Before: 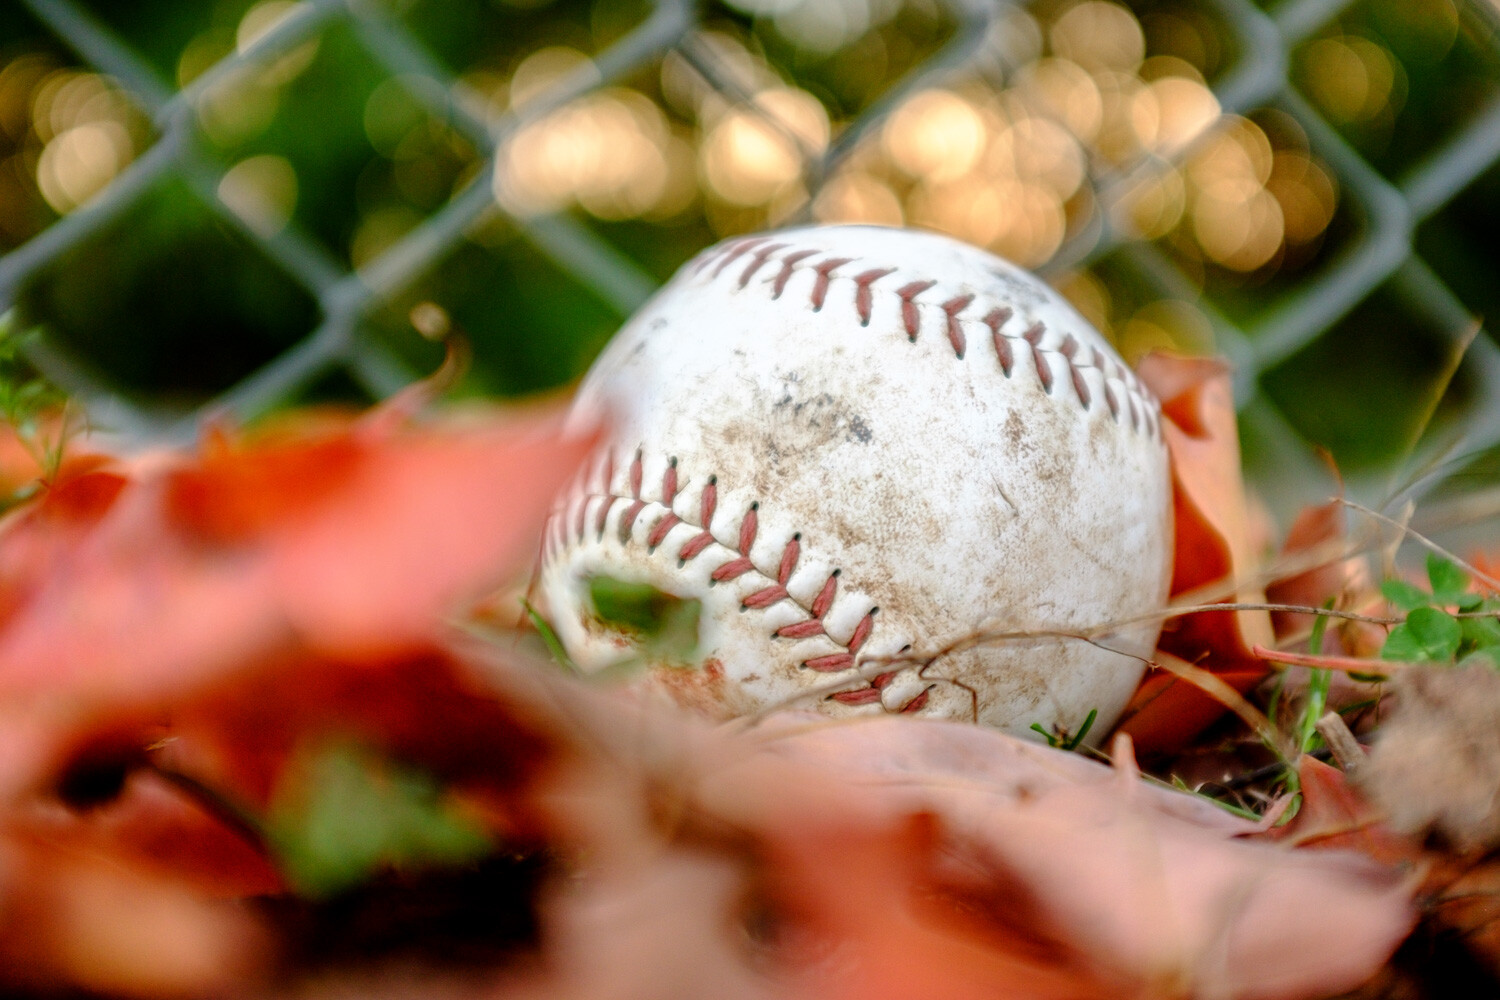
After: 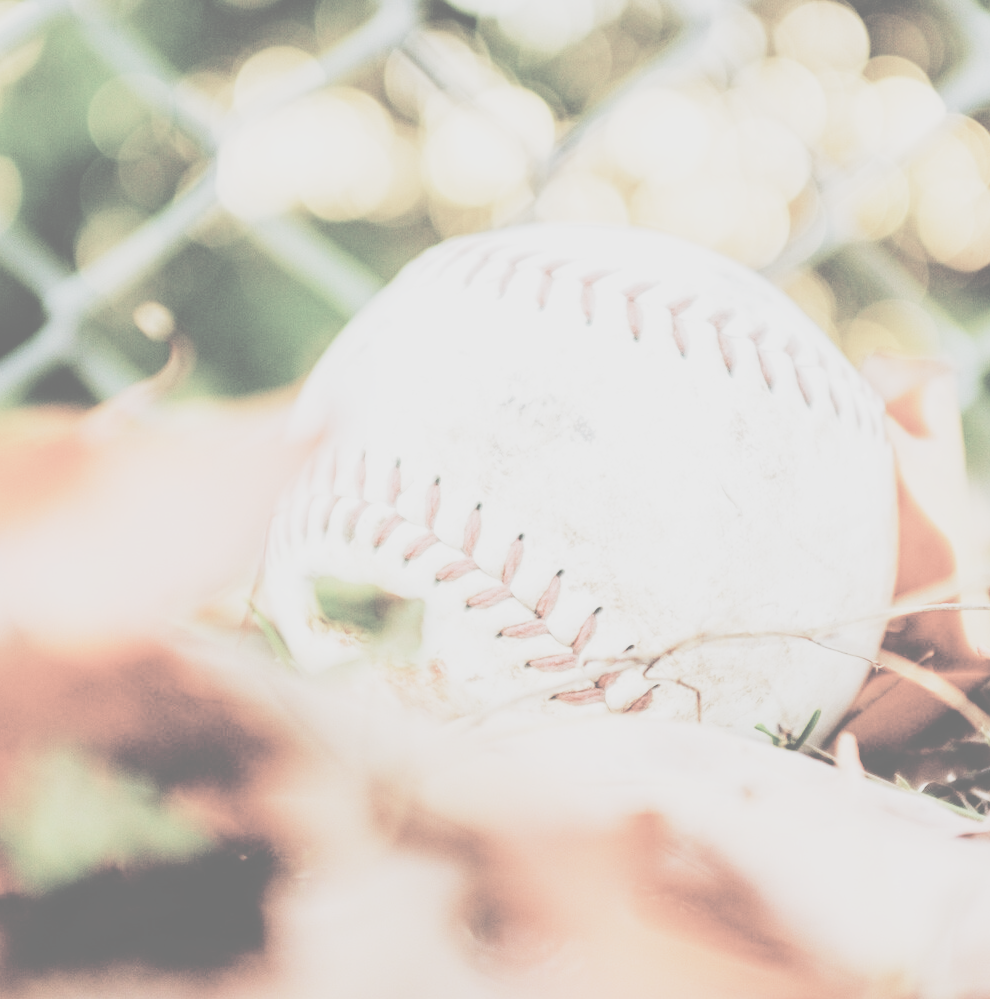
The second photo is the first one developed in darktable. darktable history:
contrast brightness saturation: contrast -0.32, brightness 0.75, saturation -0.78
white balance: emerald 1
exposure: black level correction 0, exposure 1.379 EV, compensate exposure bias true, compensate highlight preservation false
sigmoid: contrast 2, skew -0.2, preserve hue 0%, red attenuation 0.1, red rotation 0.035, green attenuation 0.1, green rotation -0.017, blue attenuation 0.15, blue rotation -0.052, base primaries Rec2020
crop and rotate: left 18.442%, right 15.508%
